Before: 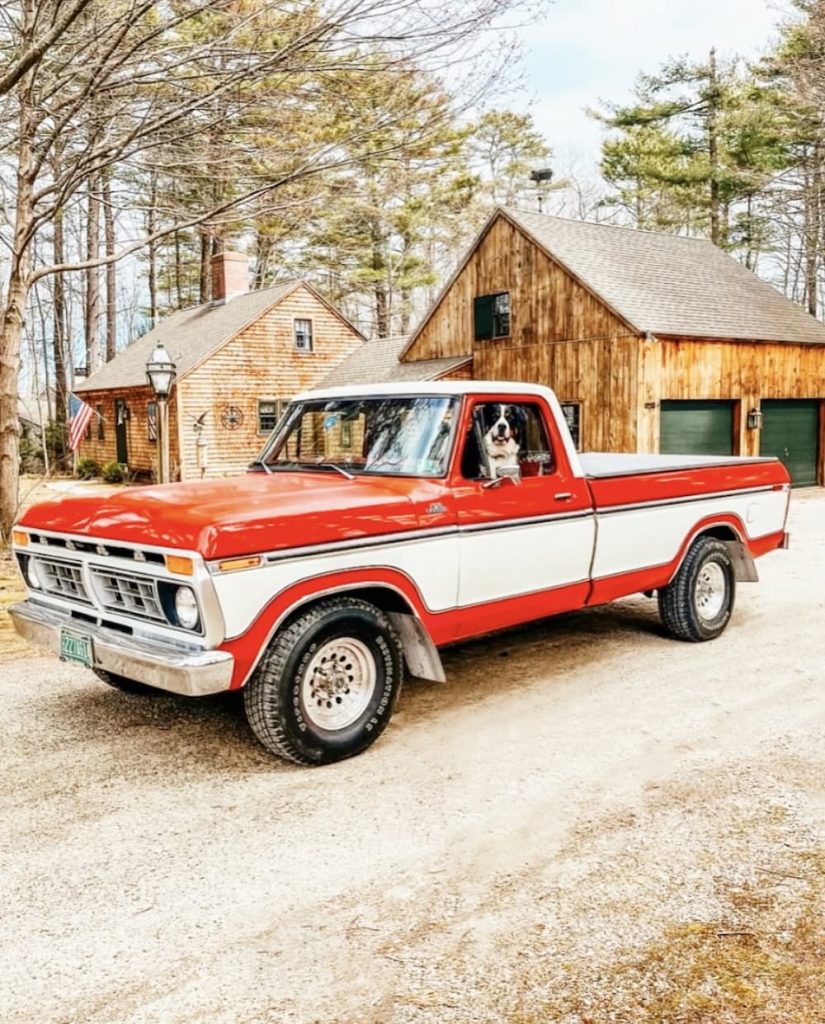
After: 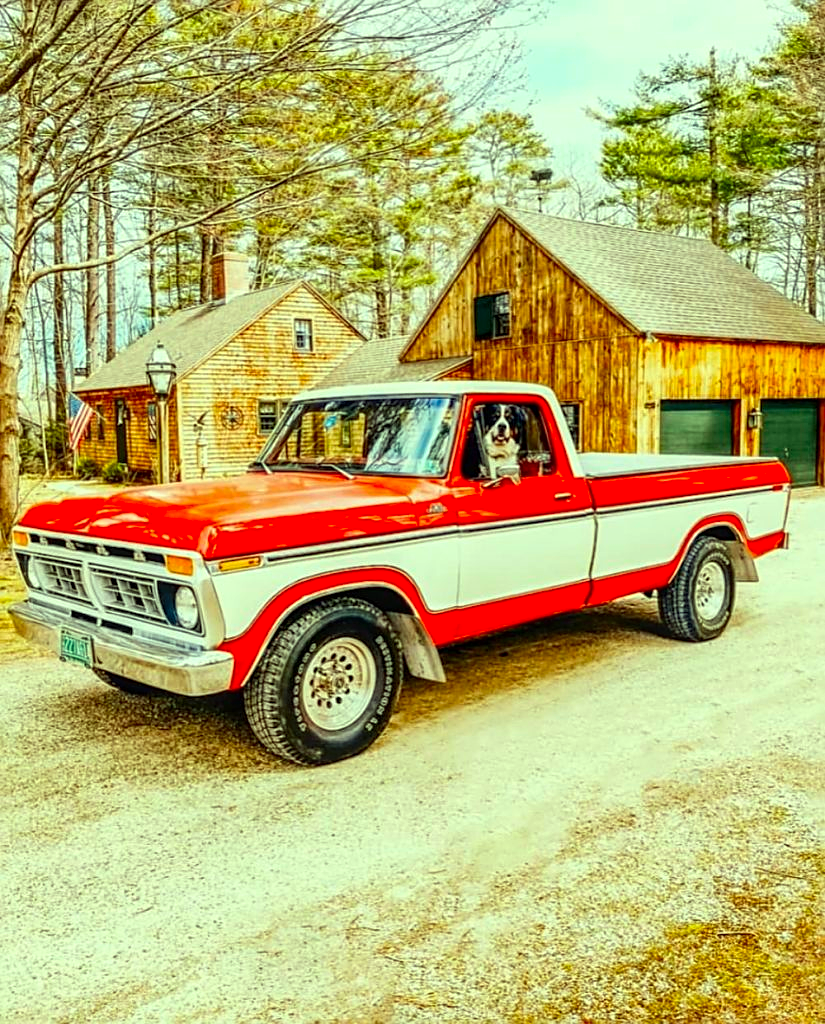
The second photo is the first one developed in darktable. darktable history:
color correction: highlights a* -10.76, highlights b* 9.85, saturation 1.72
sharpen: on, module defaults
local contrast: on, module defaults
